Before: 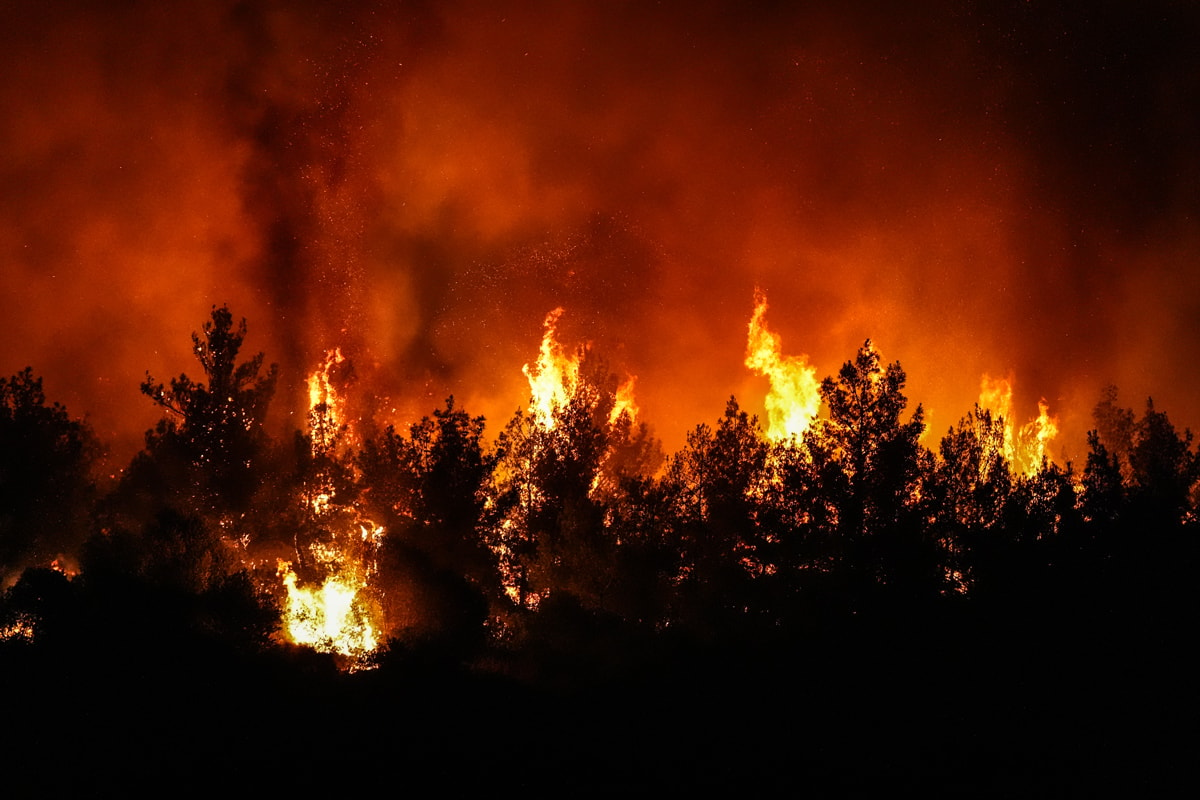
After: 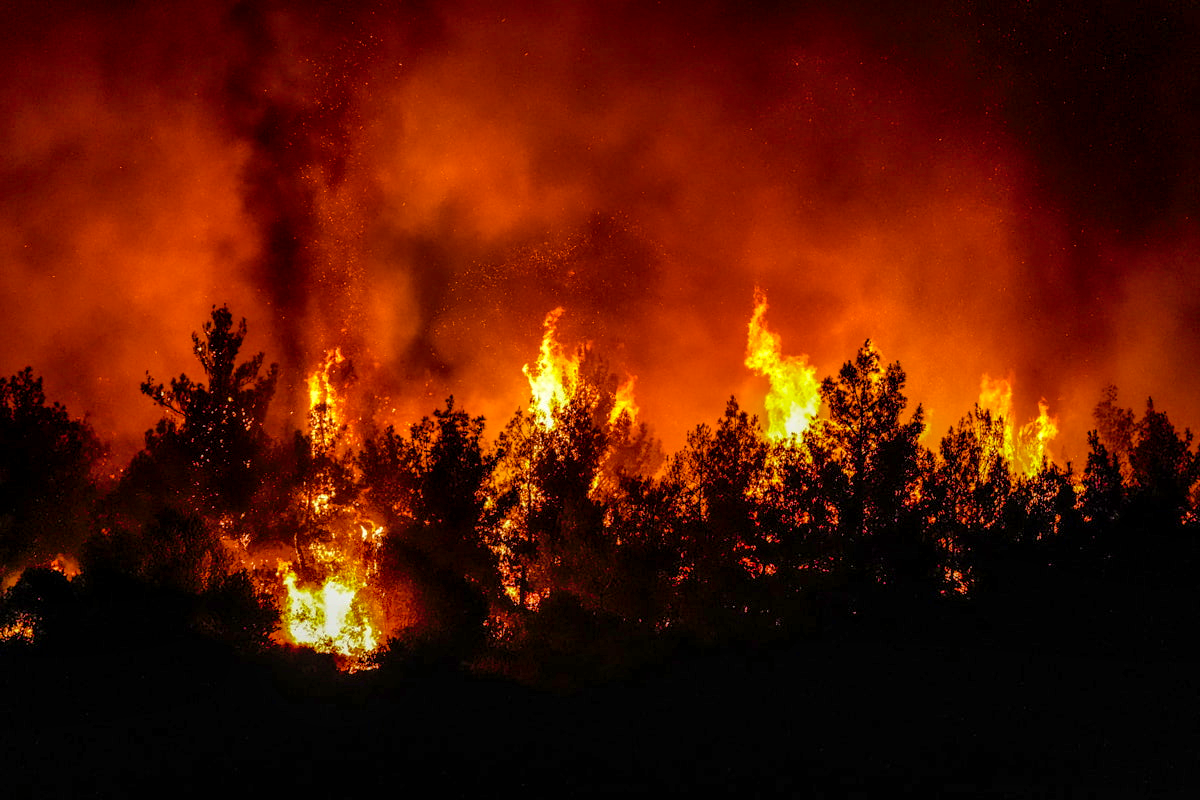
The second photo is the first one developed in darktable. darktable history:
shadows and highlights: on, module defaults
local contrast: on, module defaults
color balance rgb: perceptual saturation grading › global saturation 35.15%, perceptual saturation grading › highlights -25.693%, perceptual saturation grading › shadows 49.369%, global vibrance 20%
